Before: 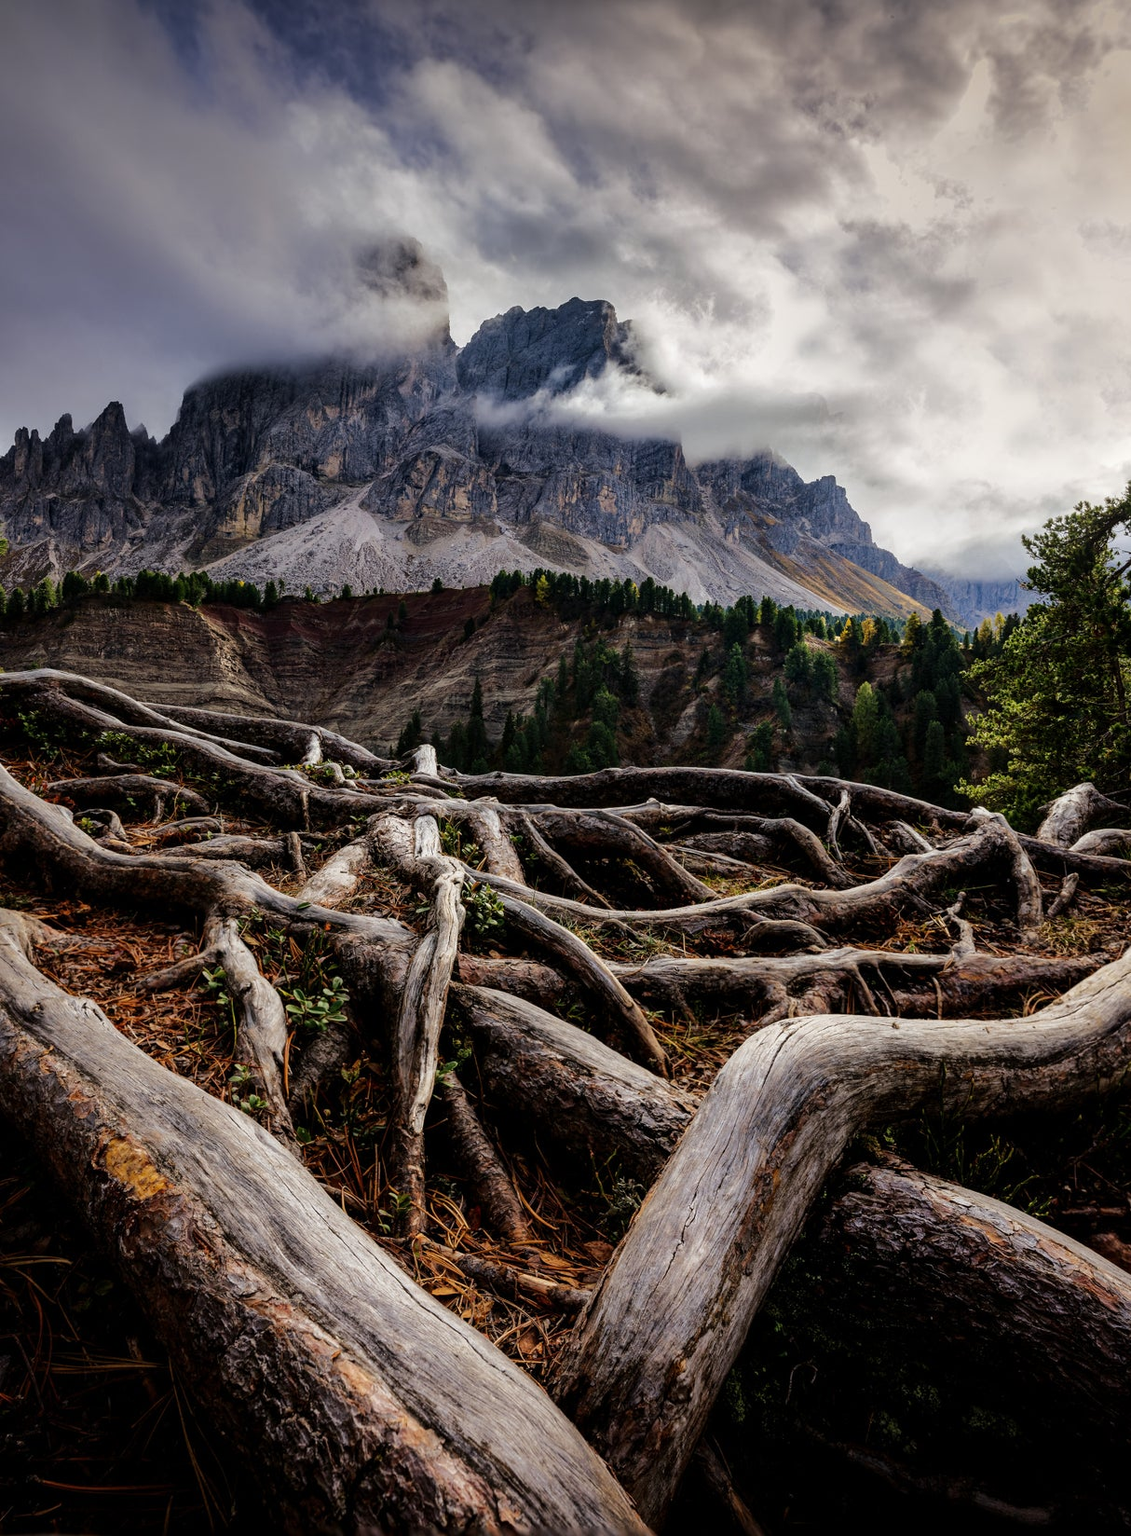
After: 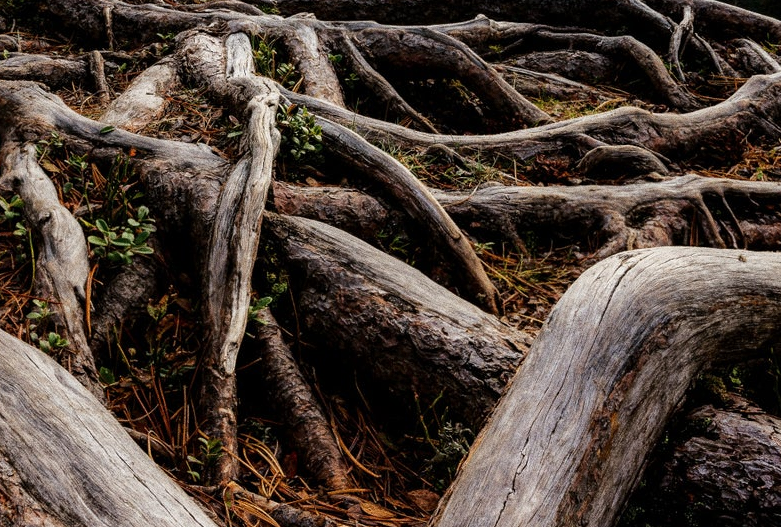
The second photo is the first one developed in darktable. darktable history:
crop: left 18.091%, top 51.13%, right 17.525%, bottom 16.85%
tone curve: preserve colors none
grain: coarseness 11.82 ISO, strength 36.67%, mid-tones bias 74.17%
